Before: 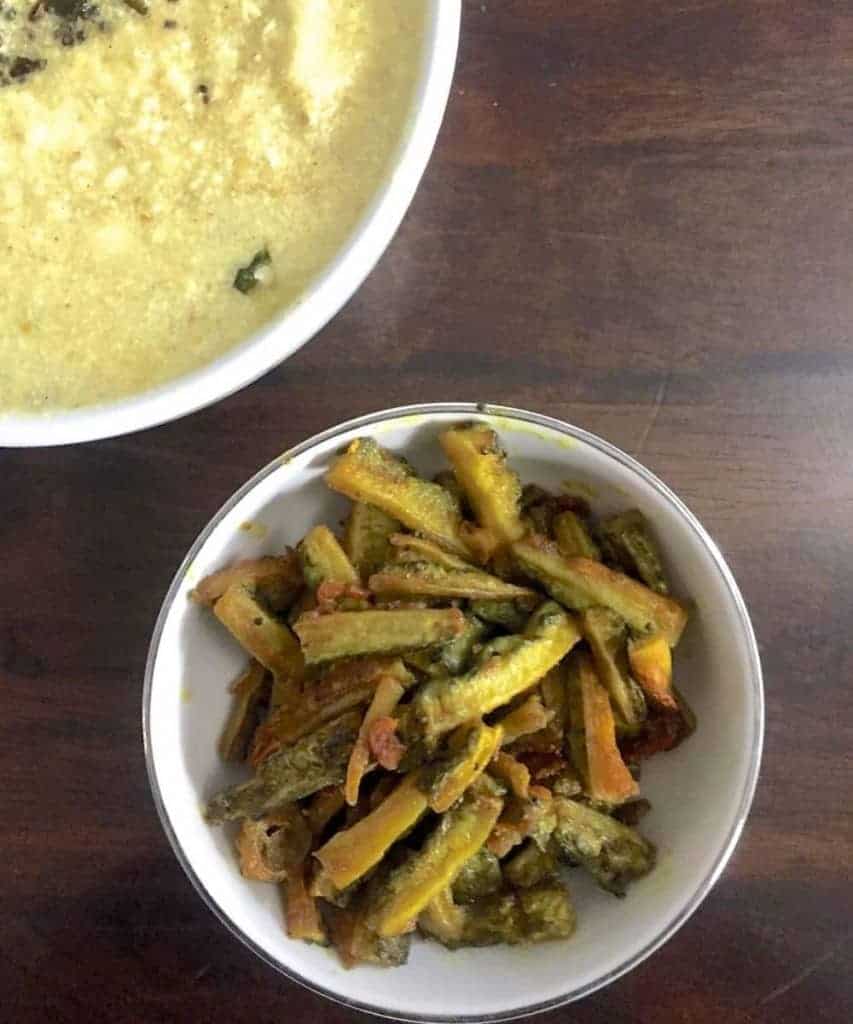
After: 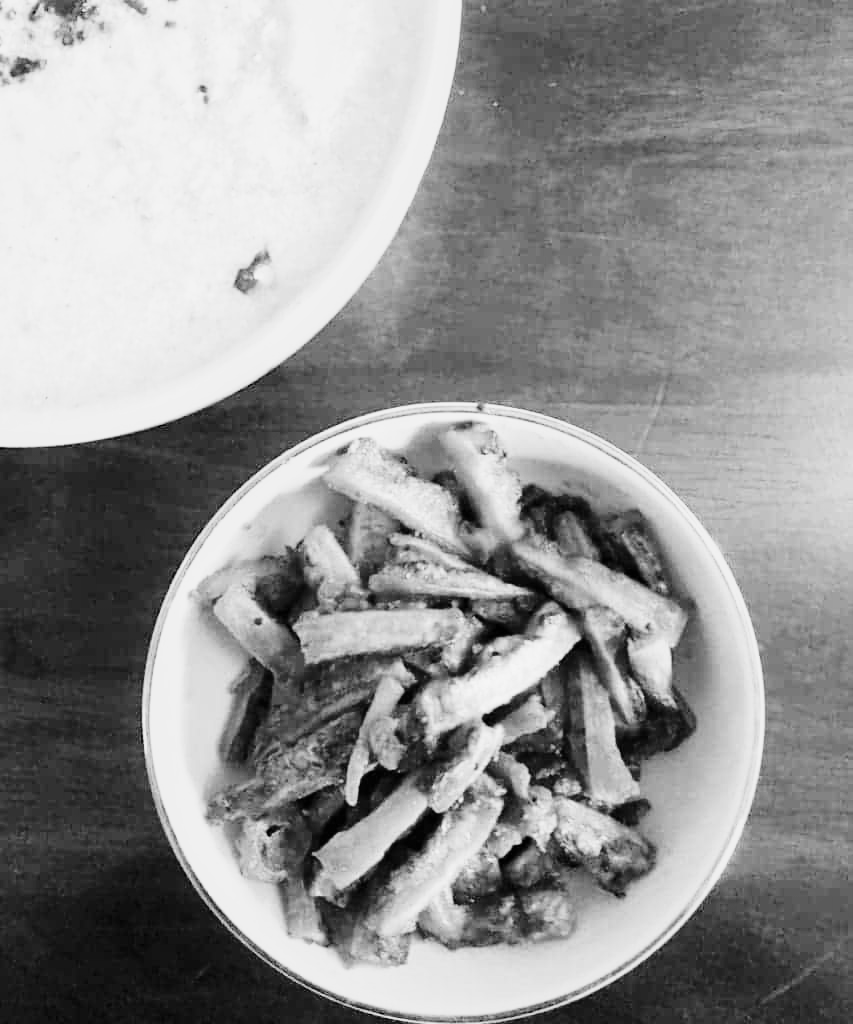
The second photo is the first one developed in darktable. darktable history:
monochrome: a -74.22, b 78.2
contrast brightness saturation: contrast 0.14
base curve: curves: ch0 [(0, 0) (0.028, 0.03) (0.105, 0.232) (0.387, 0.748) (0.754, 0.968) (1, 1)], fusion 1, exposure shift 0.576, preserve colors none
